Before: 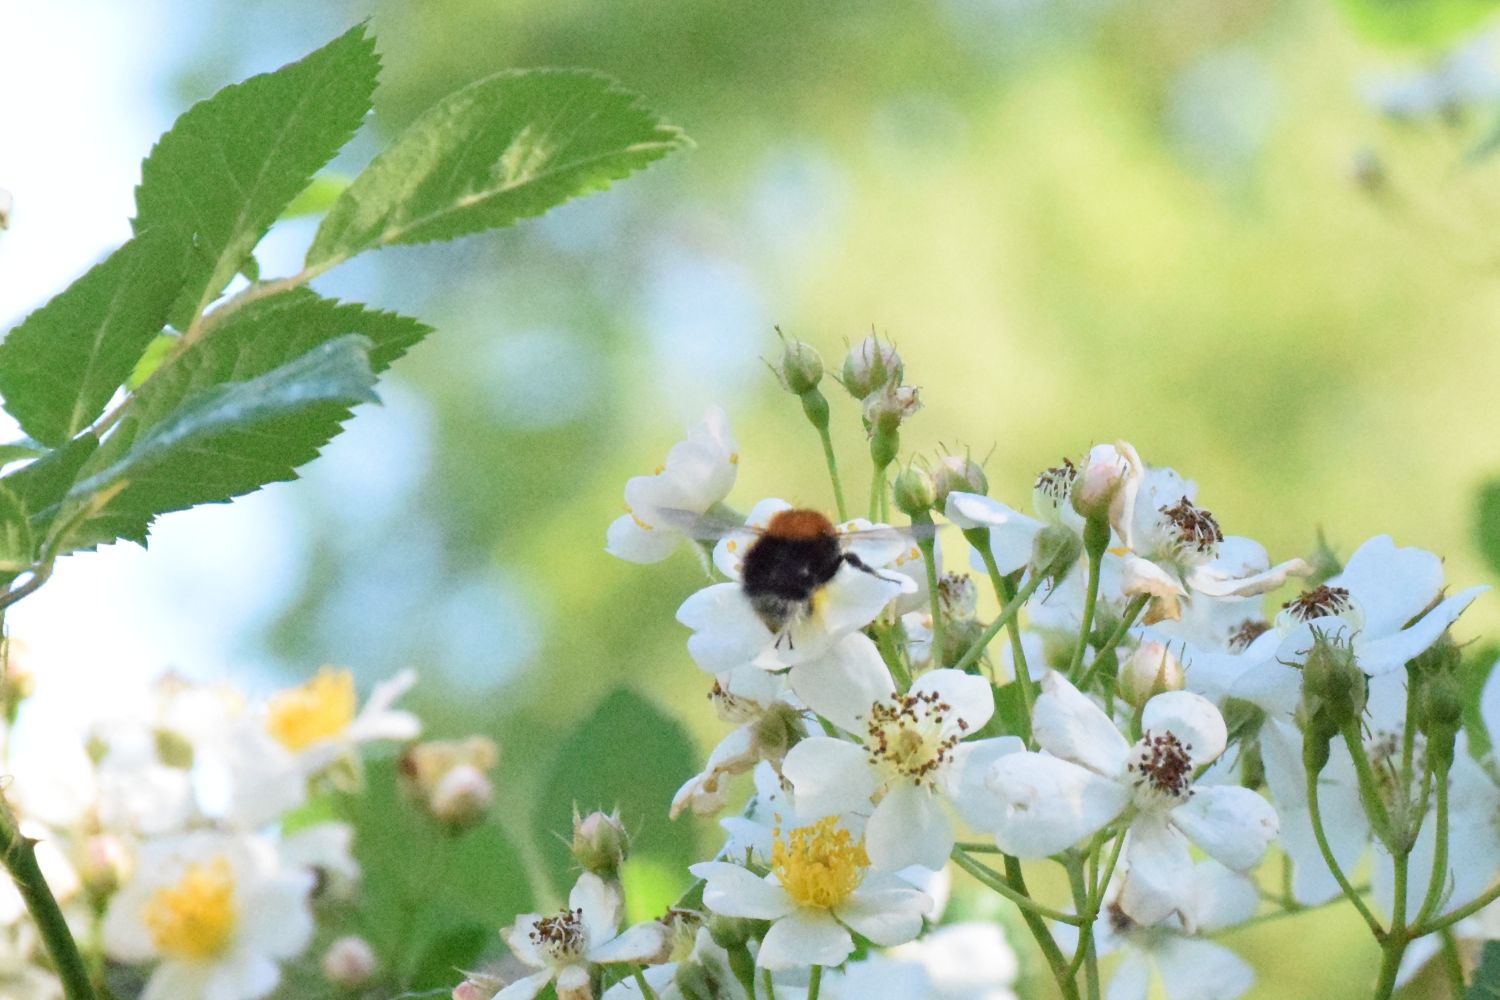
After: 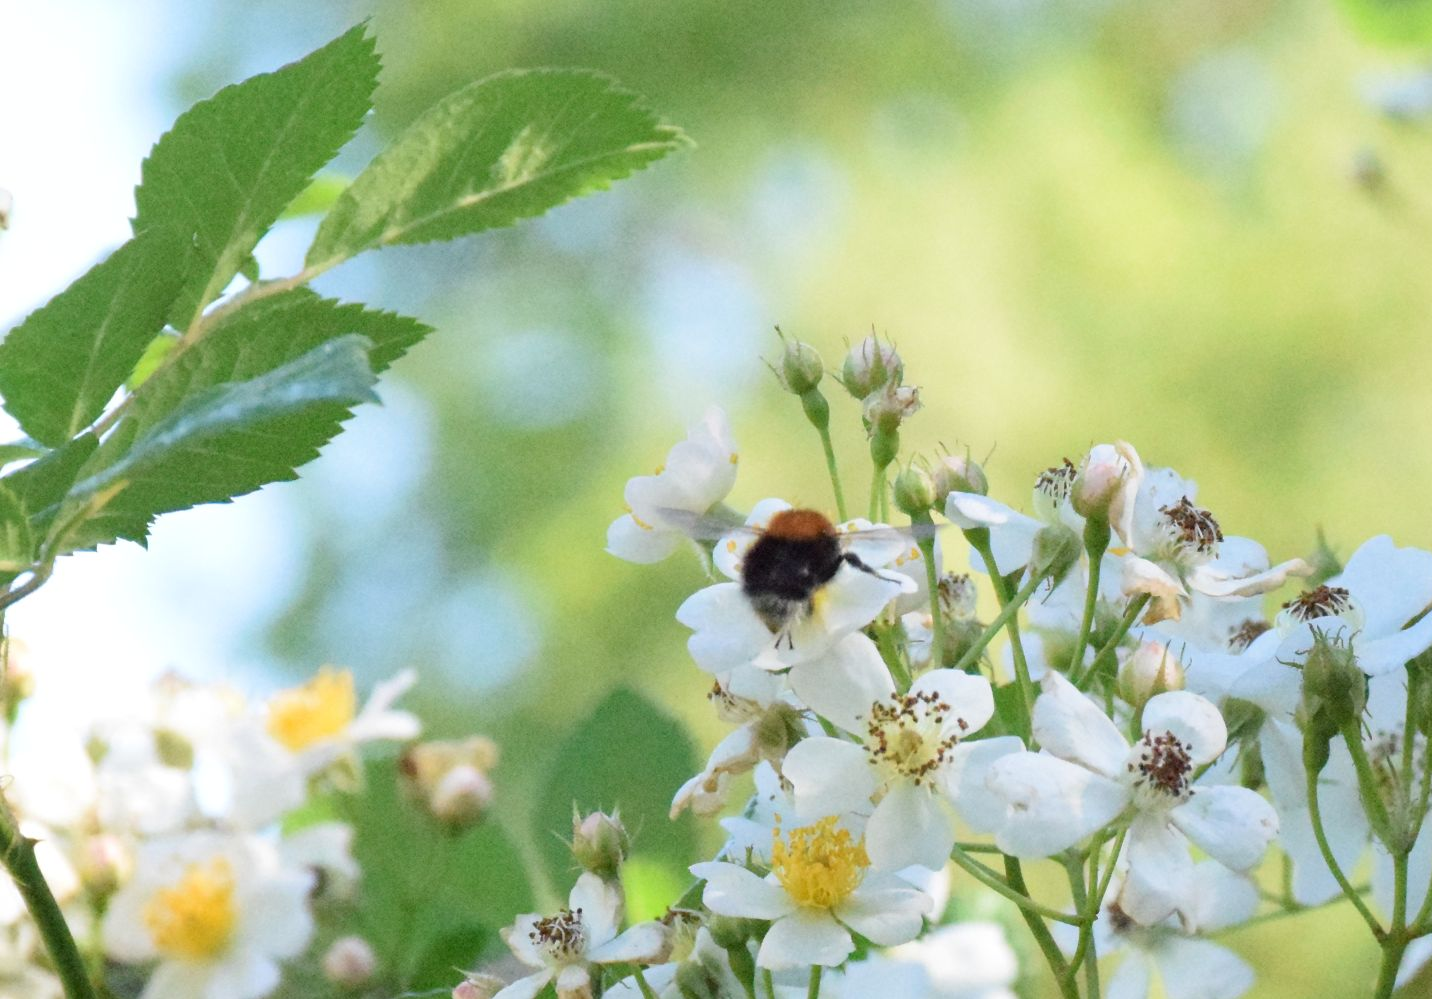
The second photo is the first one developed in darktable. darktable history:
crop: right 4.505%, bottom 0.032%
